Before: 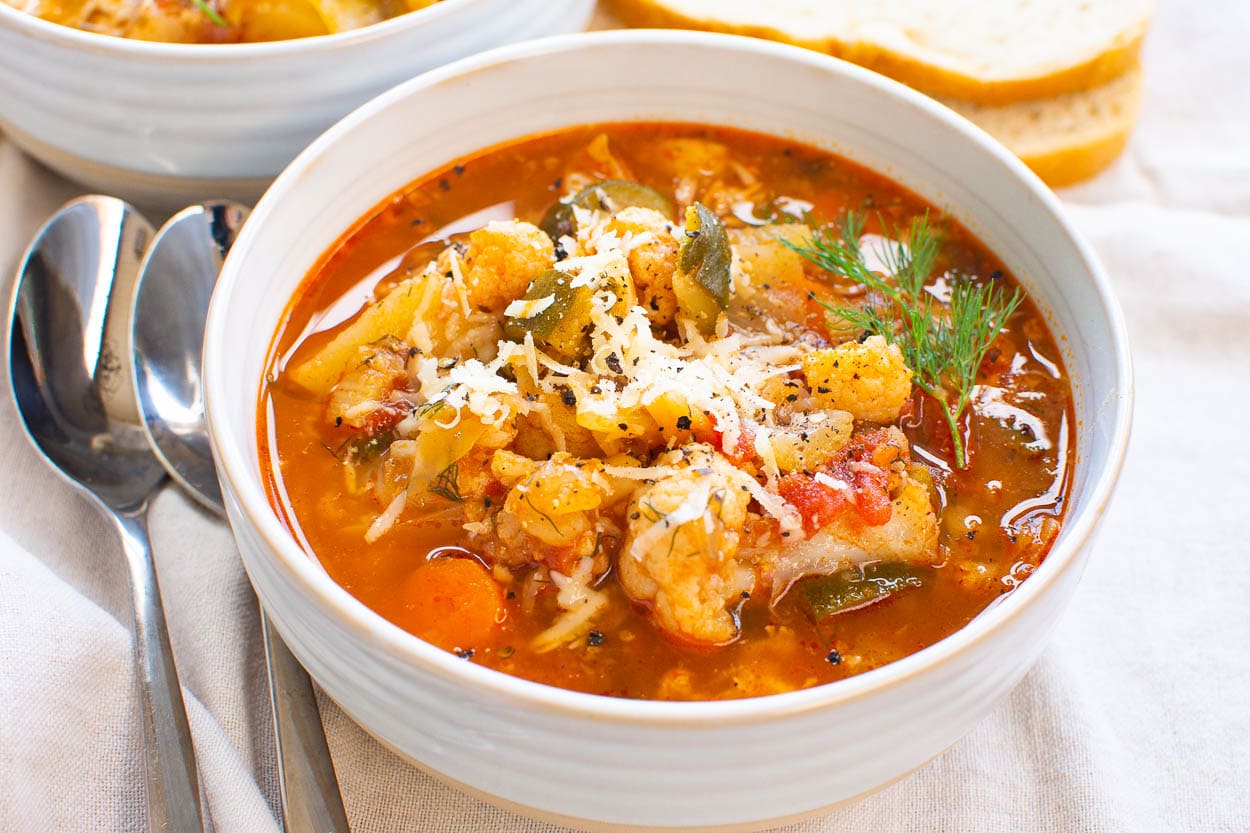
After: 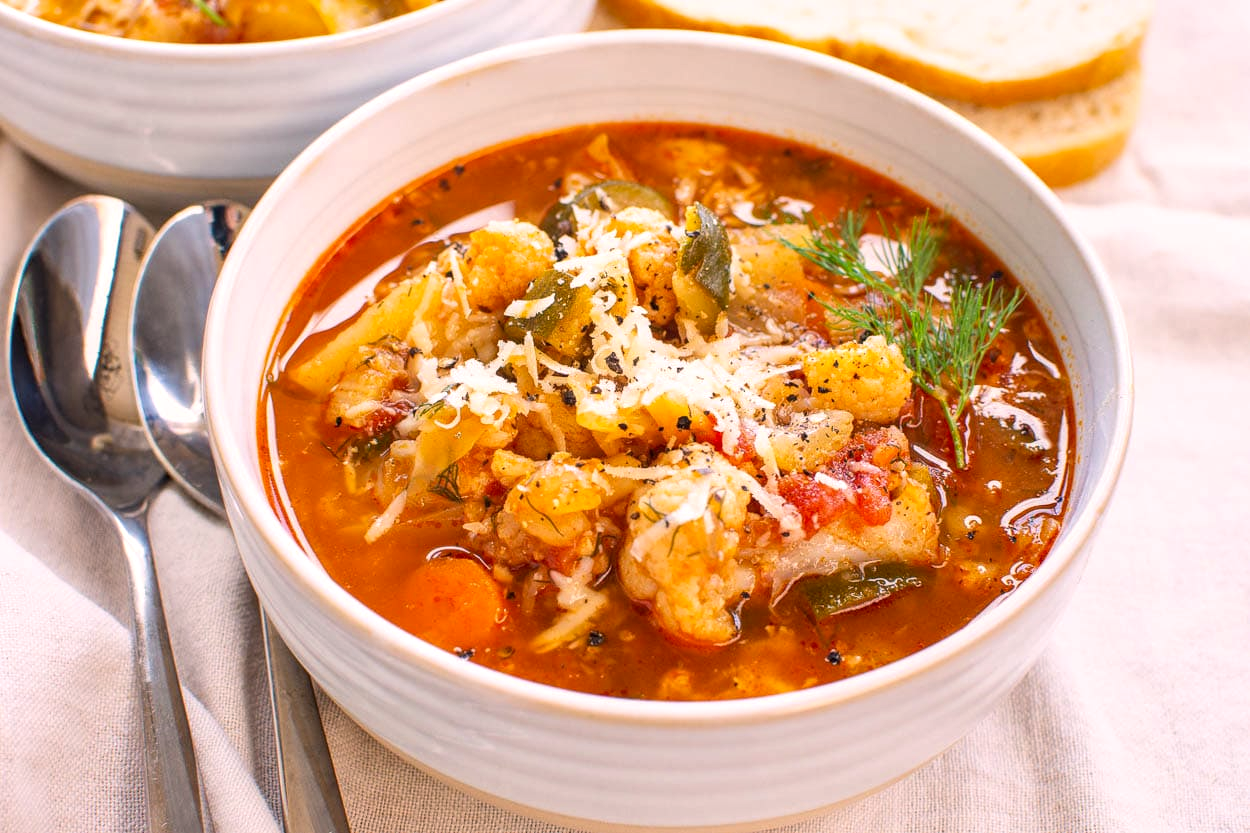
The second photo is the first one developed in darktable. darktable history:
local contrast: on, module defaults
color correction: highlights a* 8.05, highlights b* 3.78
tone equalizer: on, module defaults
